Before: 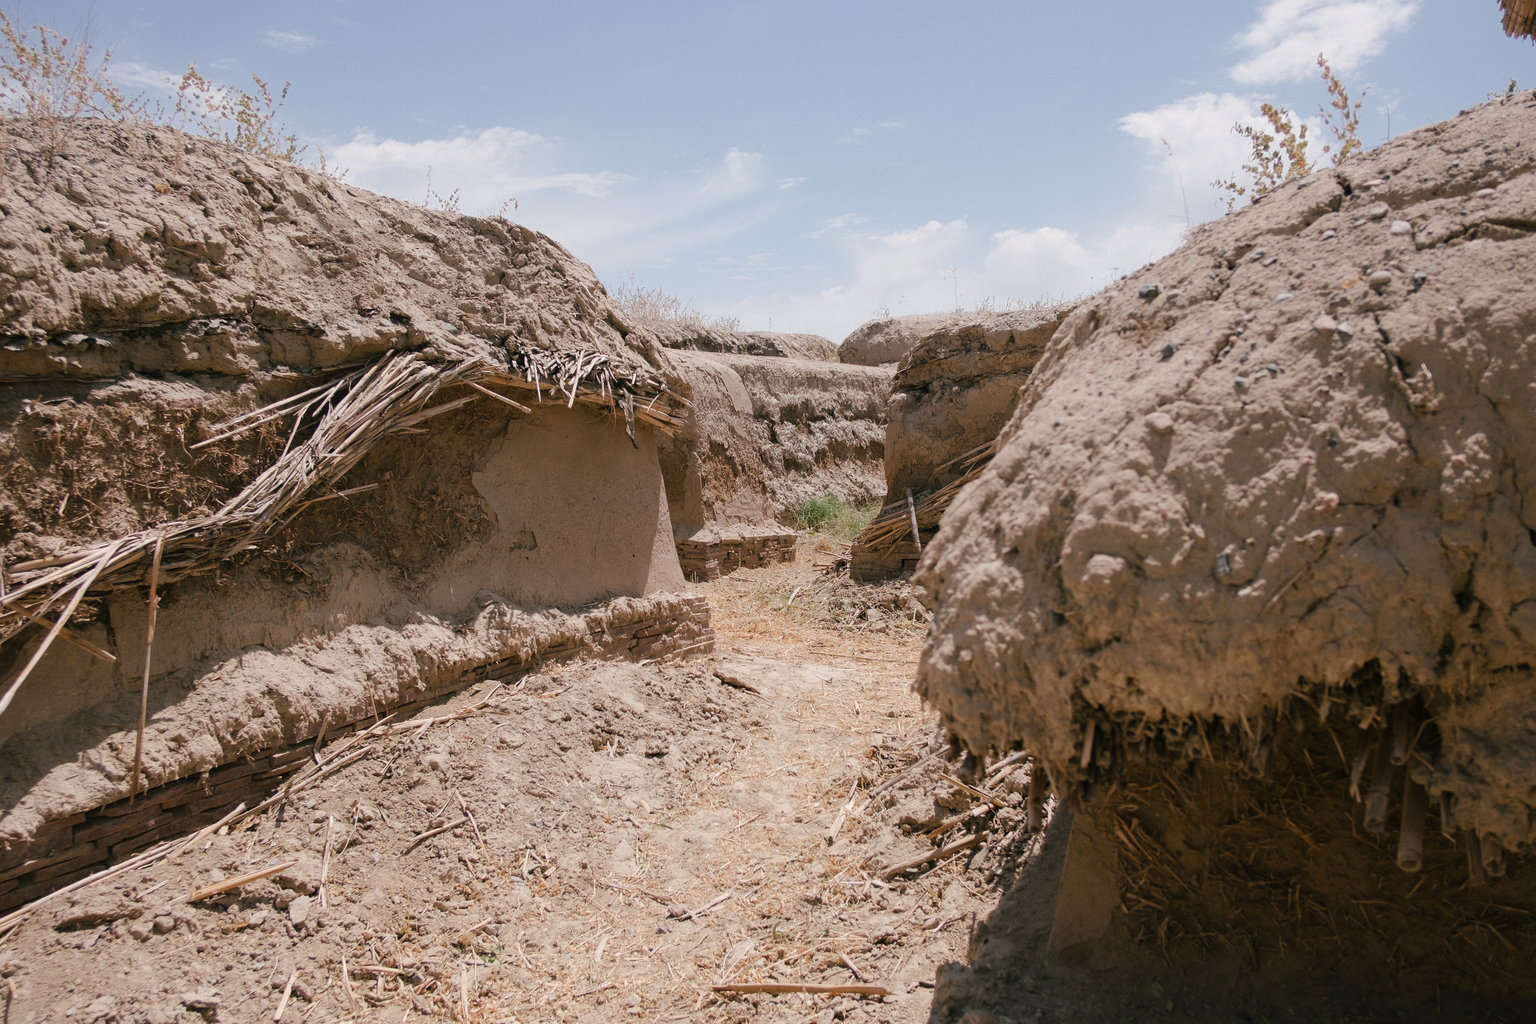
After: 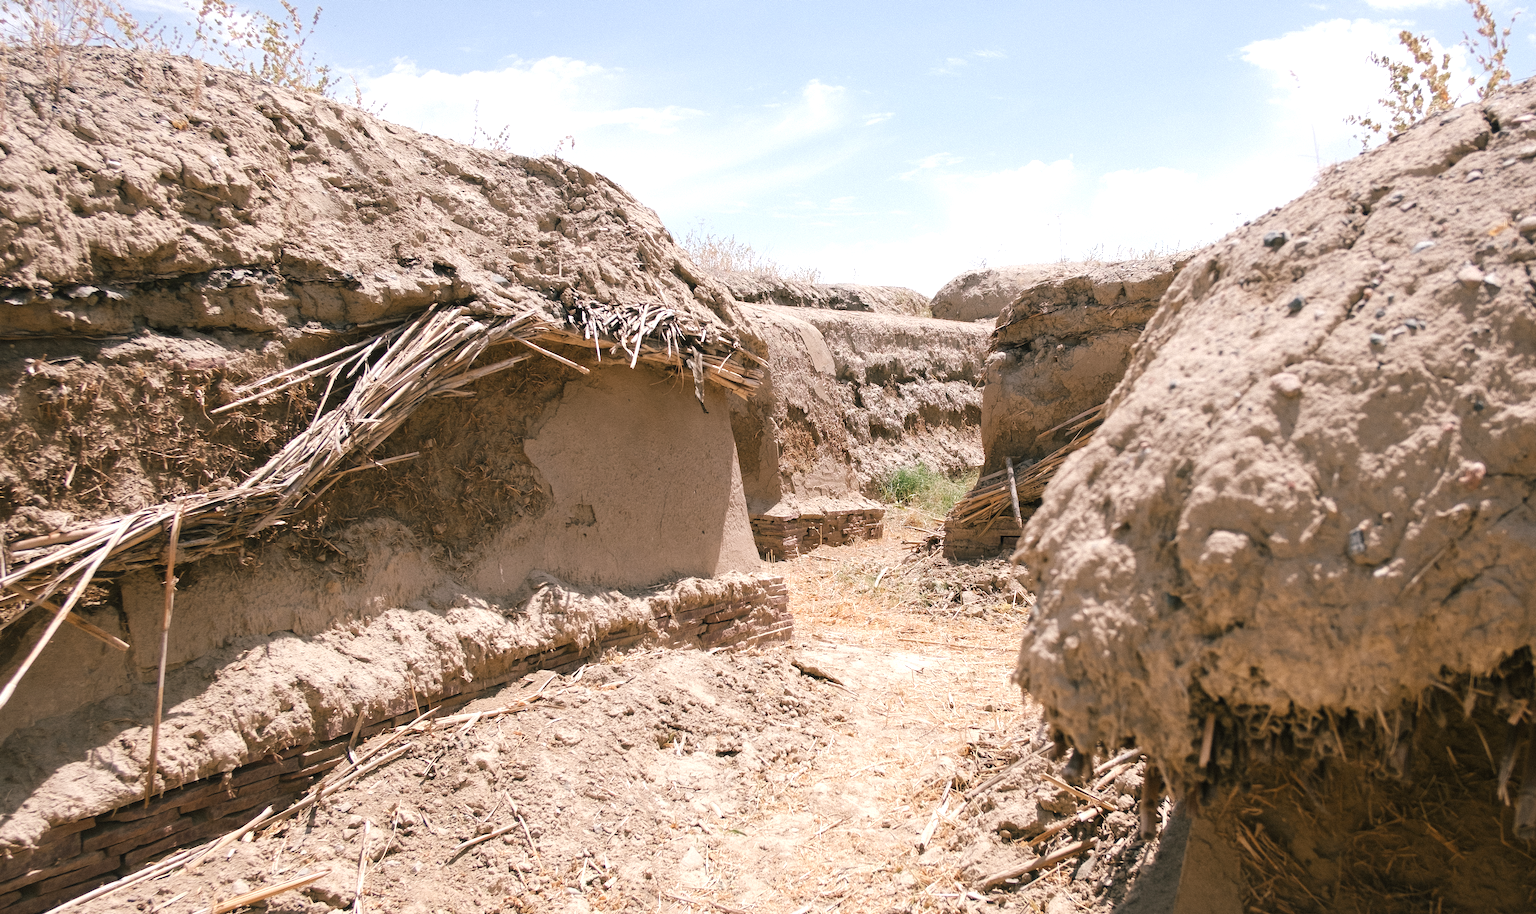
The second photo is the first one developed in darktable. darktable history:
exposure: black level correction 0, exposure 0.704 EV, compensate highlight preservation false
crop: top 7.455%, right 9.838%, bottom 12.056%
